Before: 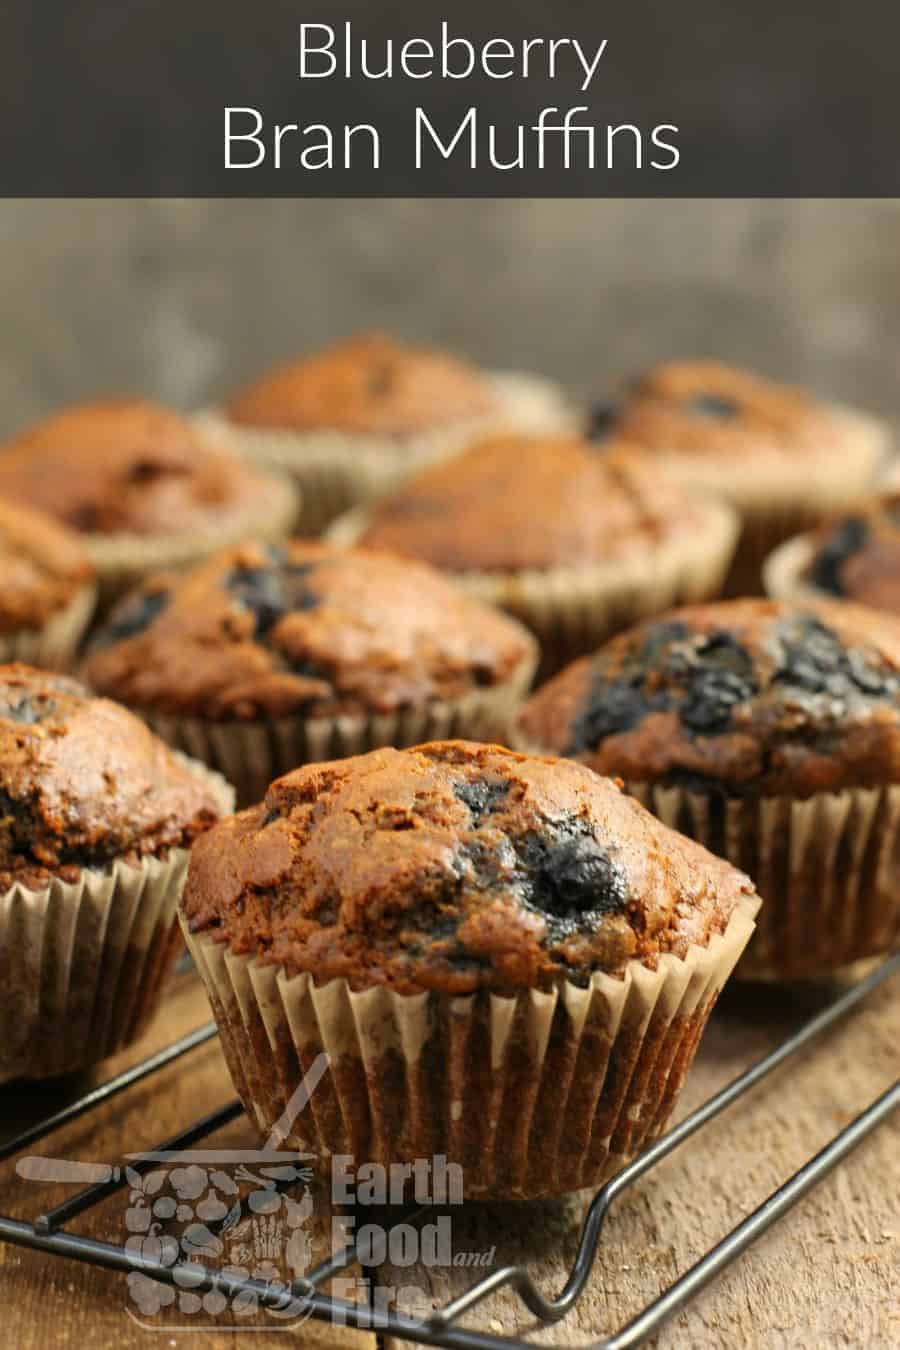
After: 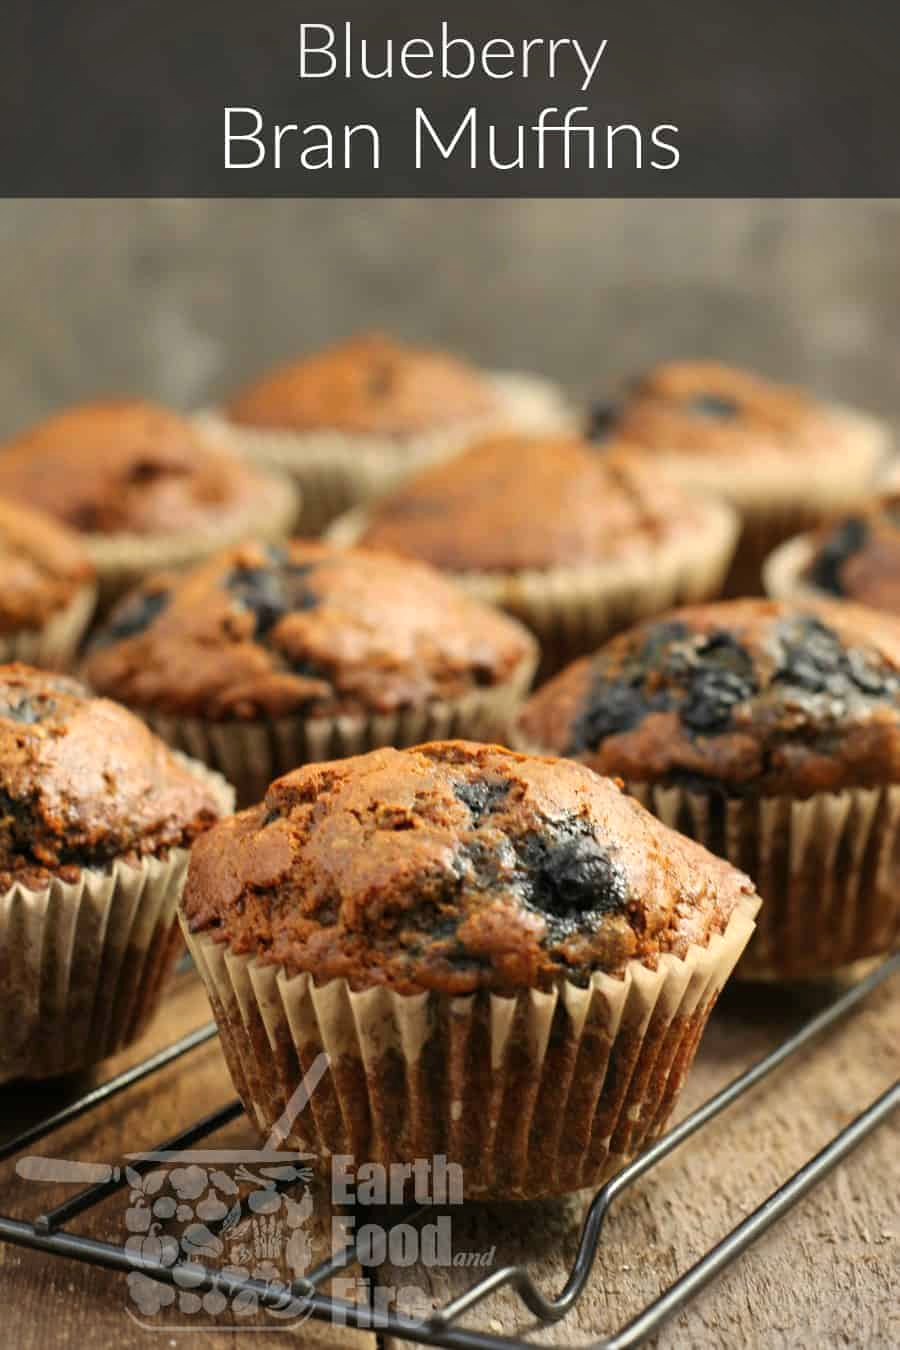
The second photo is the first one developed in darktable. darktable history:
vignetting: fall-off radius 60.92%
shadows and highlights: radius 171.16, shadows 27, white point adjustment 3.13, highlights -67.95, soften with gaussian
